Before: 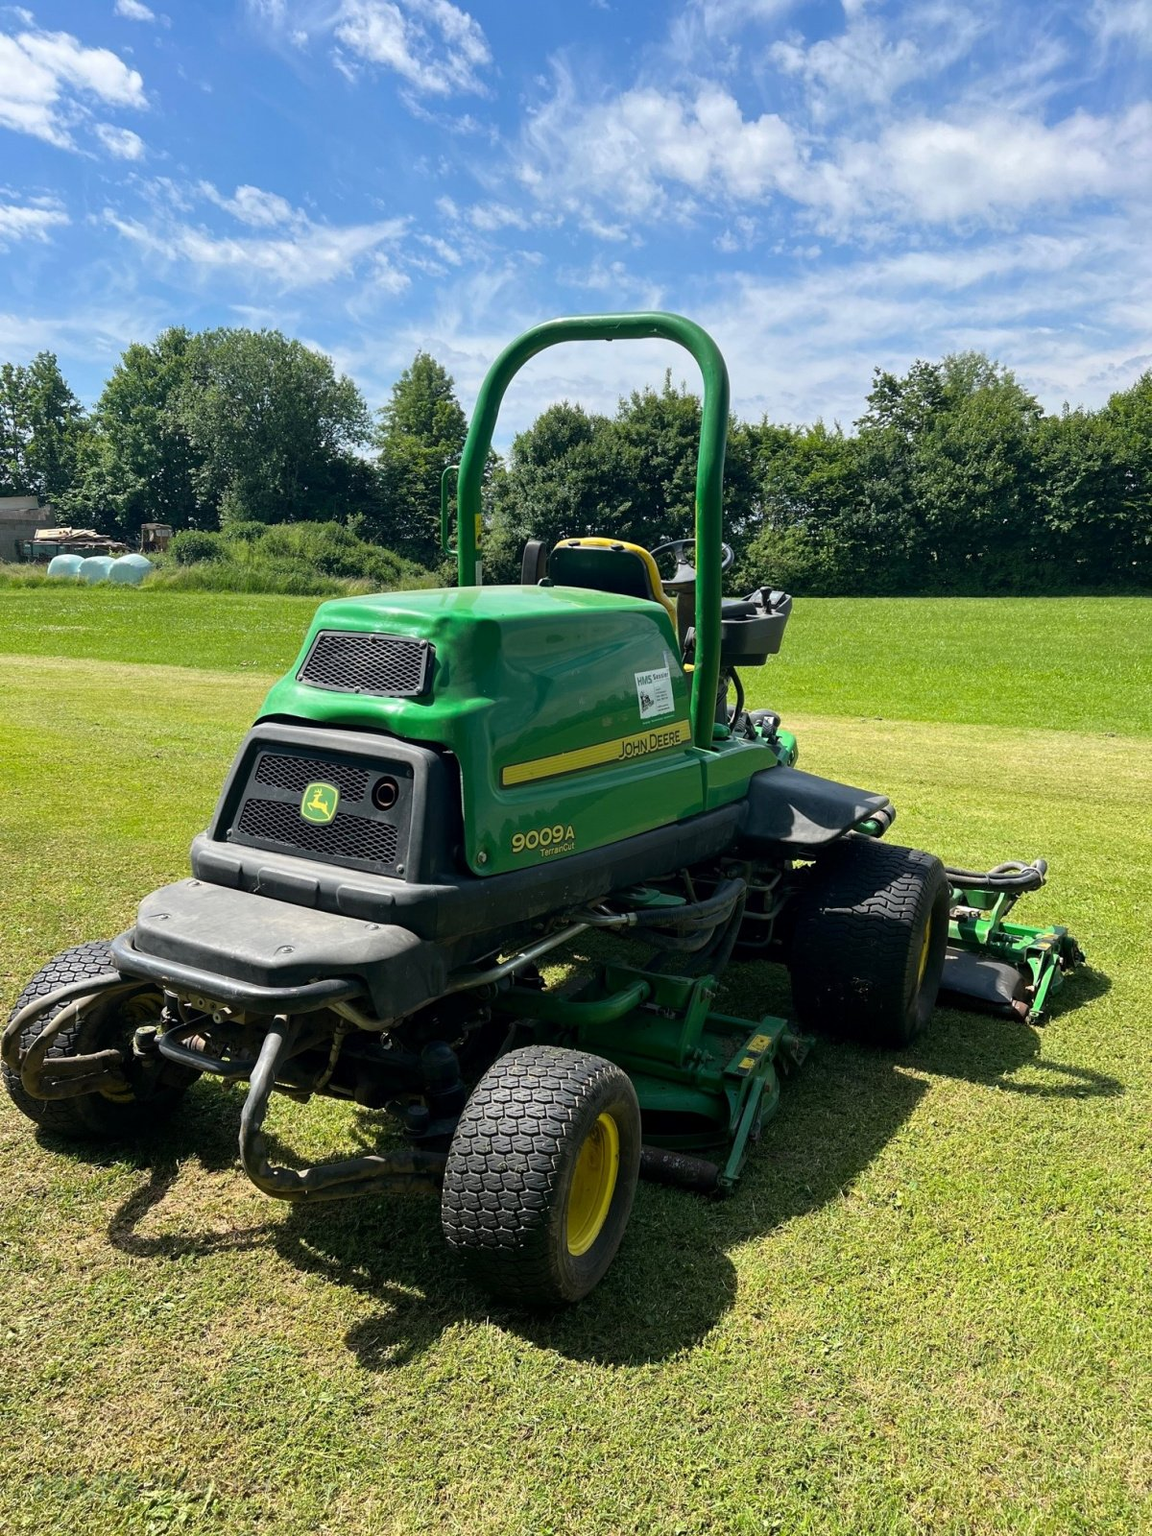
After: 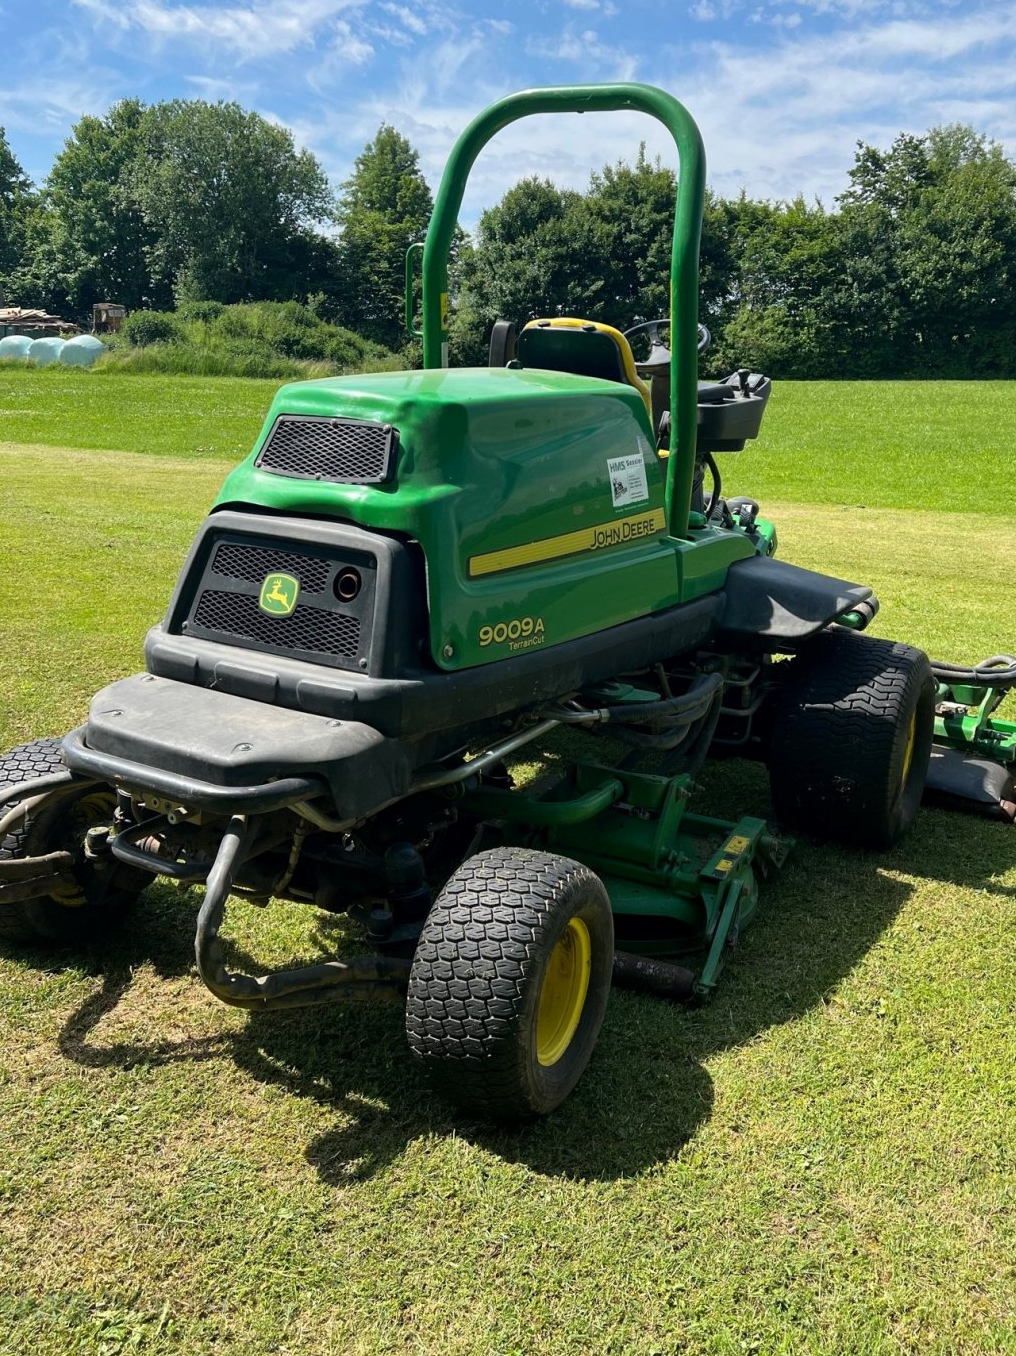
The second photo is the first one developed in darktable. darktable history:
crop and rotate: left 4.575%, top 15.208%, right 10.682%
